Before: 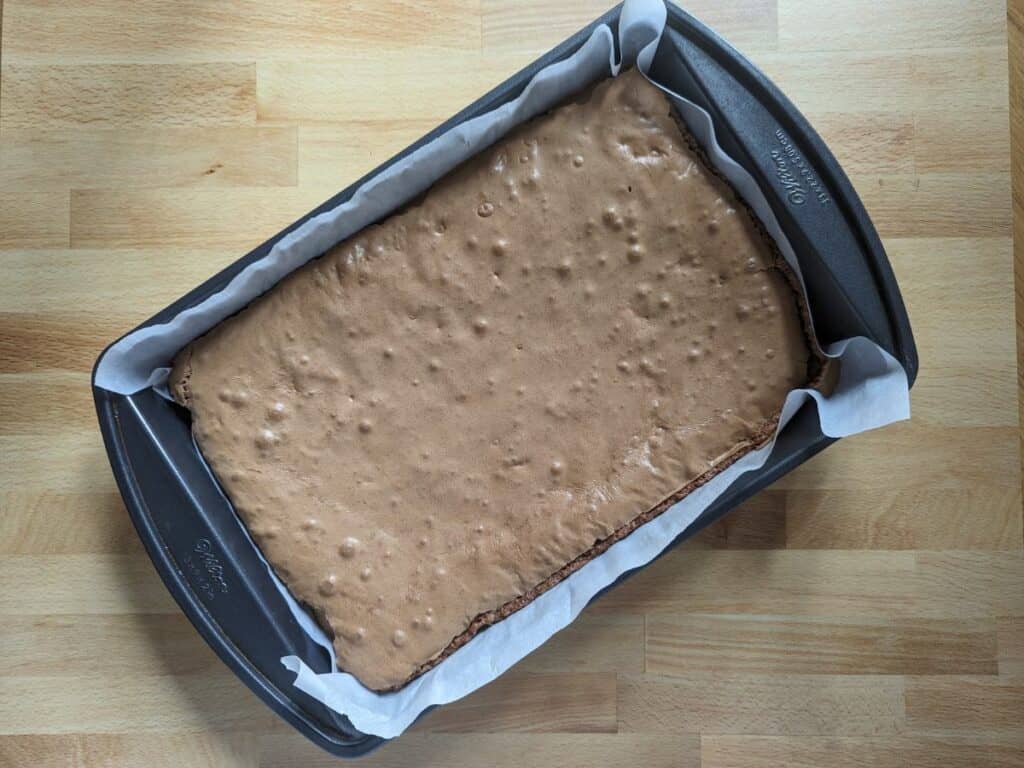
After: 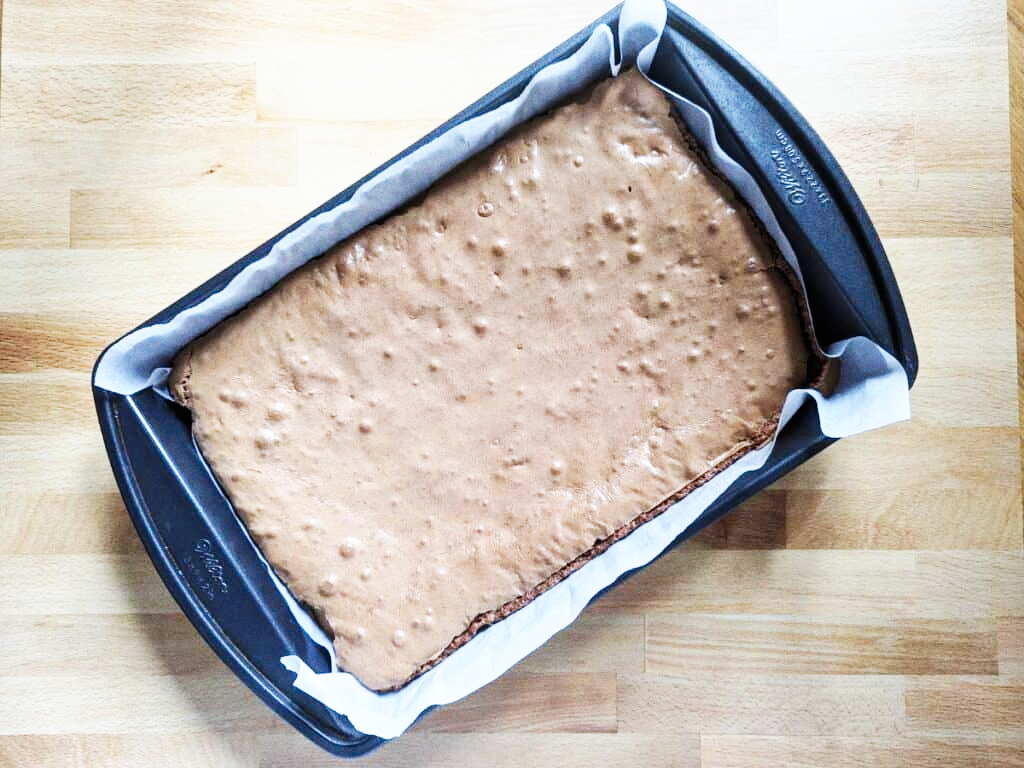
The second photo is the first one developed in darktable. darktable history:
grain: coarseness 3.21 ISO
base curve: curves: ch0 [(0, 0) (0.007, 0.004) (0.027, 0.03) (0.046, 0.07) (0.207, 0.54) (0.442, 0.872) (0.673, 0.972) (1, 1)], preserve colors none
color calibration: illuminant as shot in camera, x 0.358, y 0.373, temperature 4628.91 K
